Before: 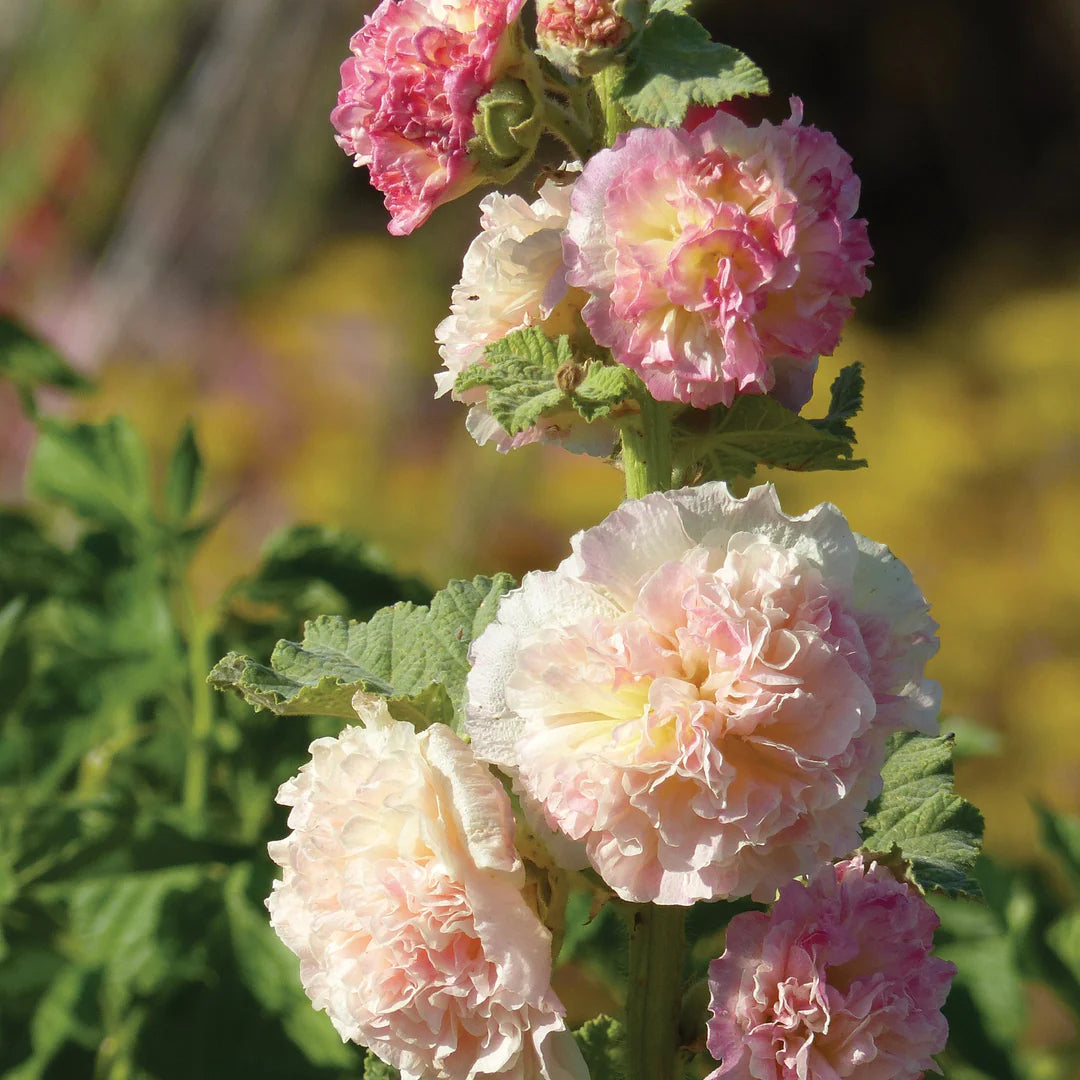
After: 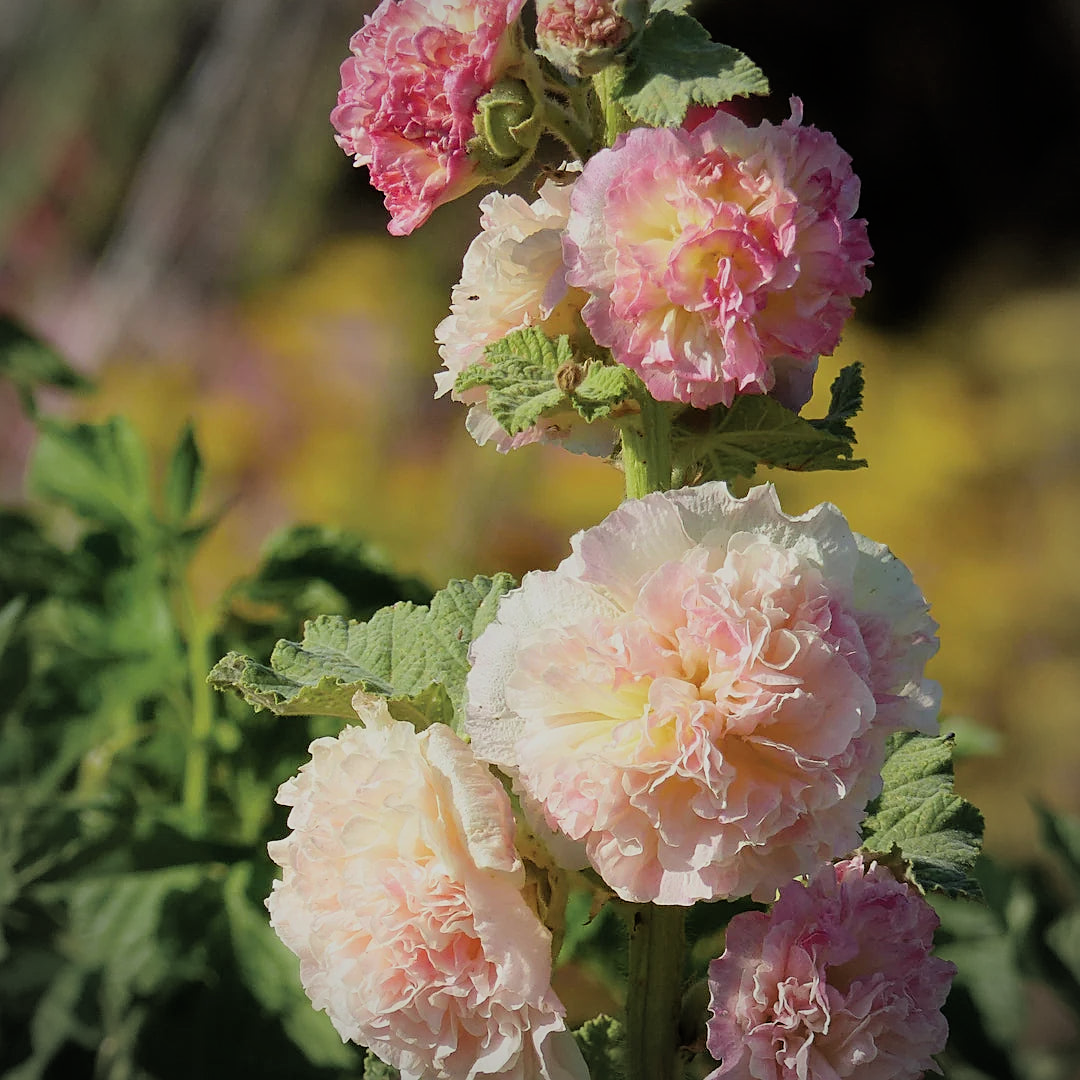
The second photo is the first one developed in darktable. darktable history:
filmic rgb: black relative exposure -7.65 EV, white relative exposure 4.56 EV, hardness 3.61, color science v6 (2022)
sharpen: on, module defaults
vignetting: on, module defaults
